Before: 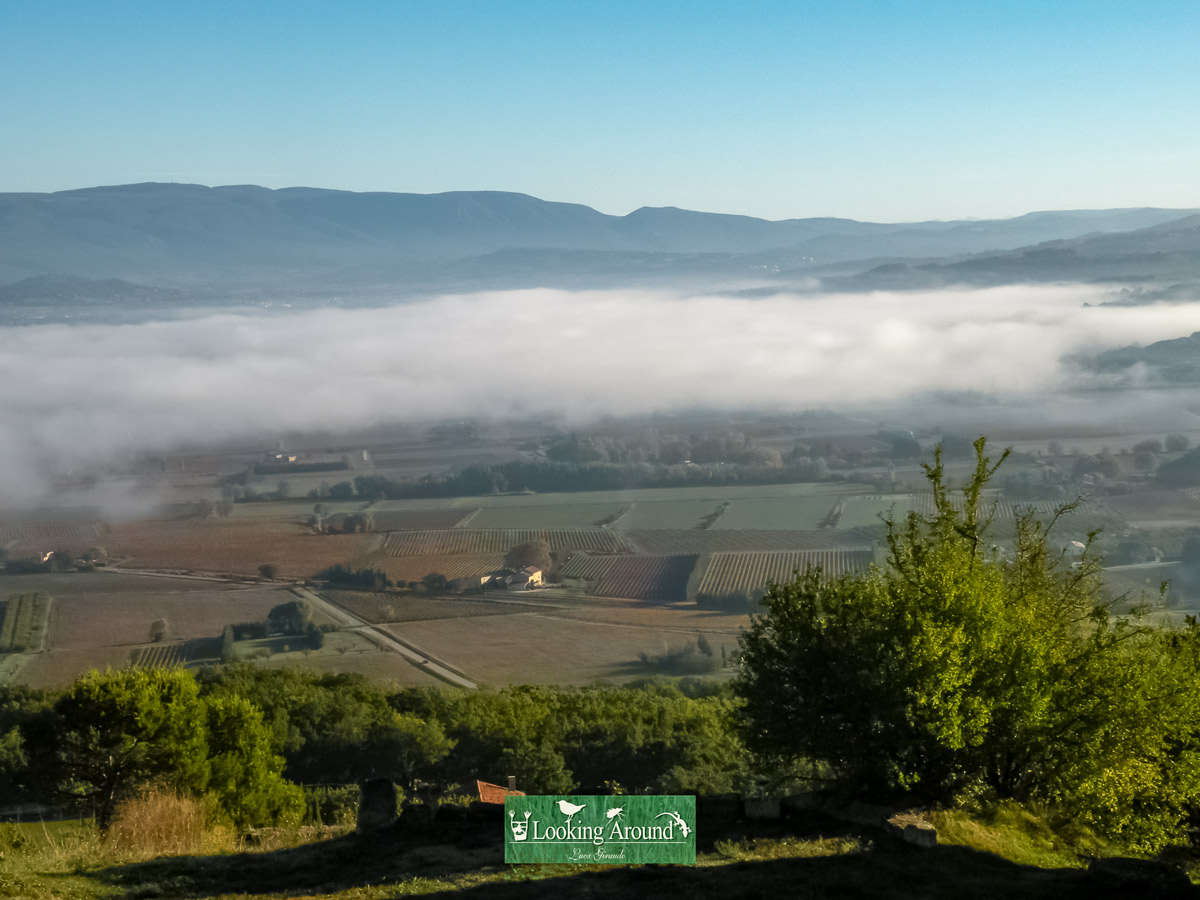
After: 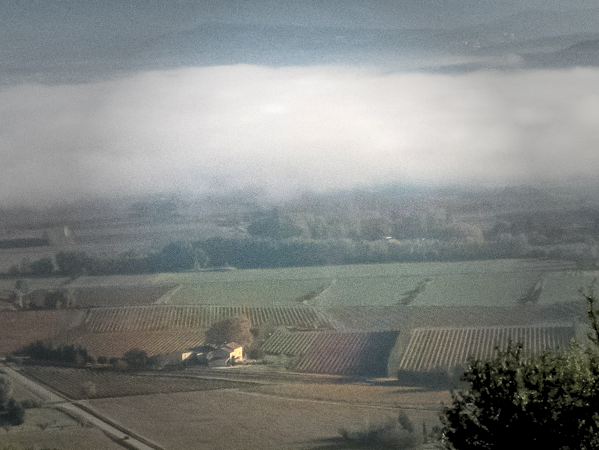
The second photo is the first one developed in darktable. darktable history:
vignetting: fall-off start 40%, fall-off radius 40%
exposure: black level correction 0.001, exposure 0.5 EV, compensate exposure bias true, compensate highlight preservation false
crop: left 25%, top 25%, right 25%, bottom 25%
levels: levels [0.031, 0.5, 0.969]
rgb levels: preserve colors sum RGB, levels [[0.038, 0.433, 0.934], [0, 0.5, 1], [0, 0.5, 1]]
grain: coarseness 0.09 ISO
